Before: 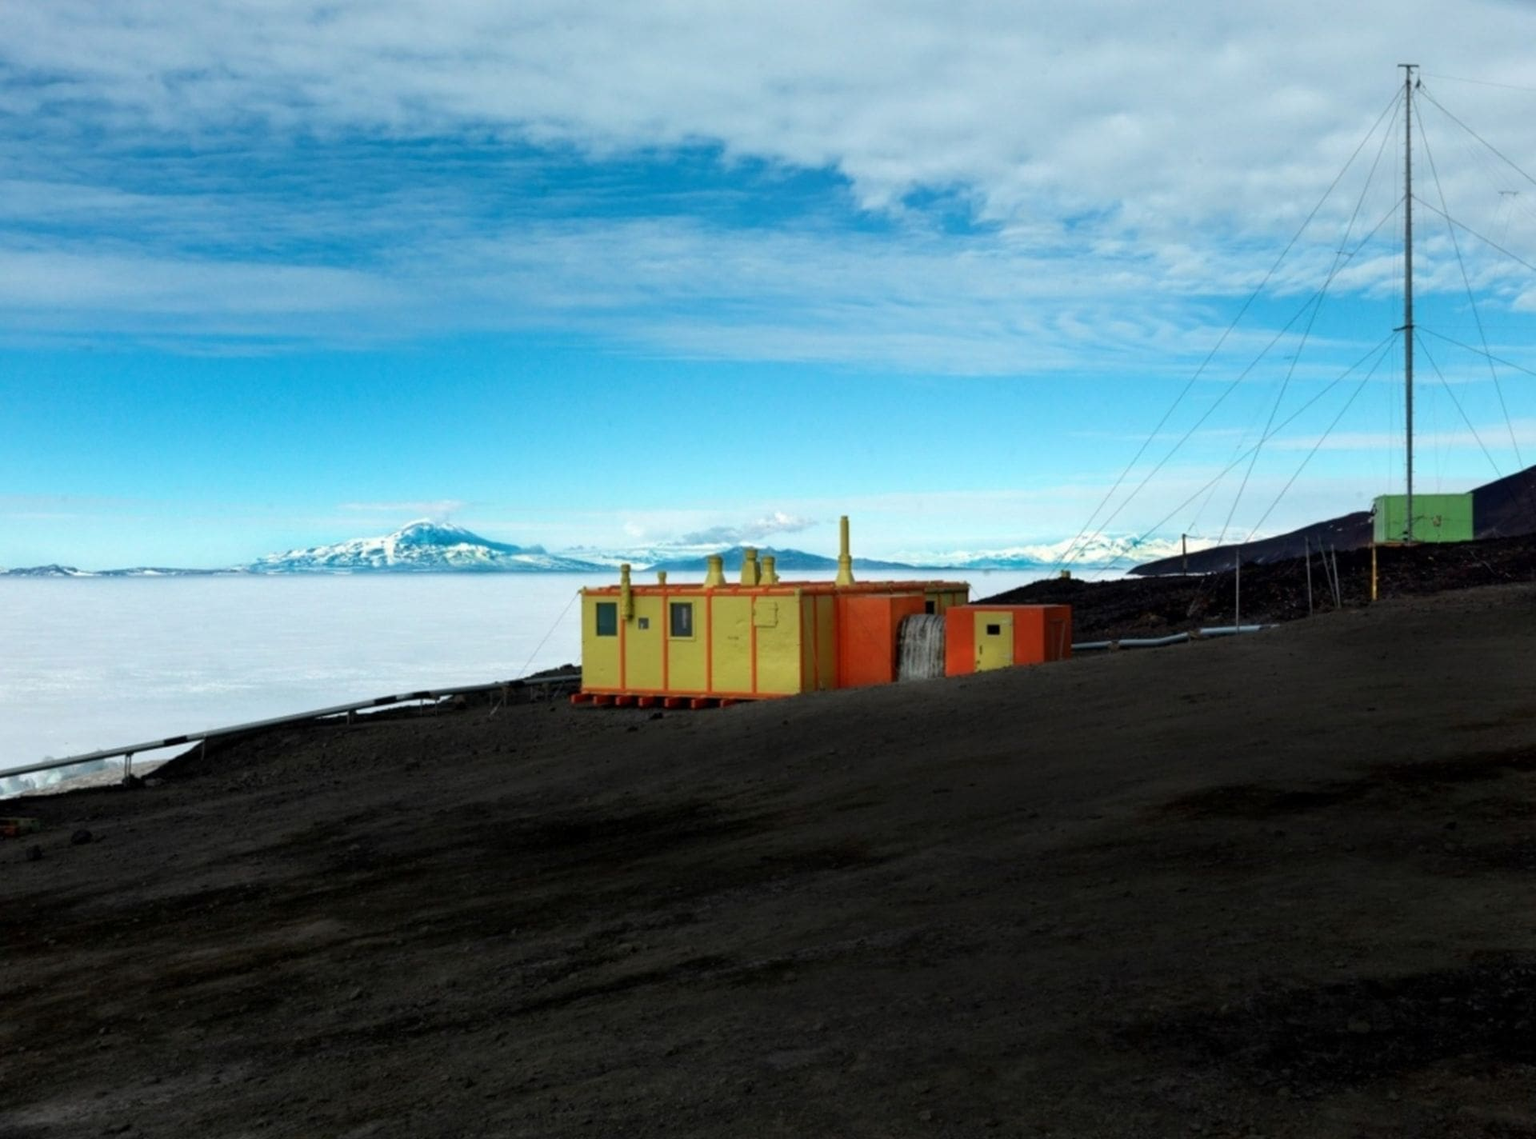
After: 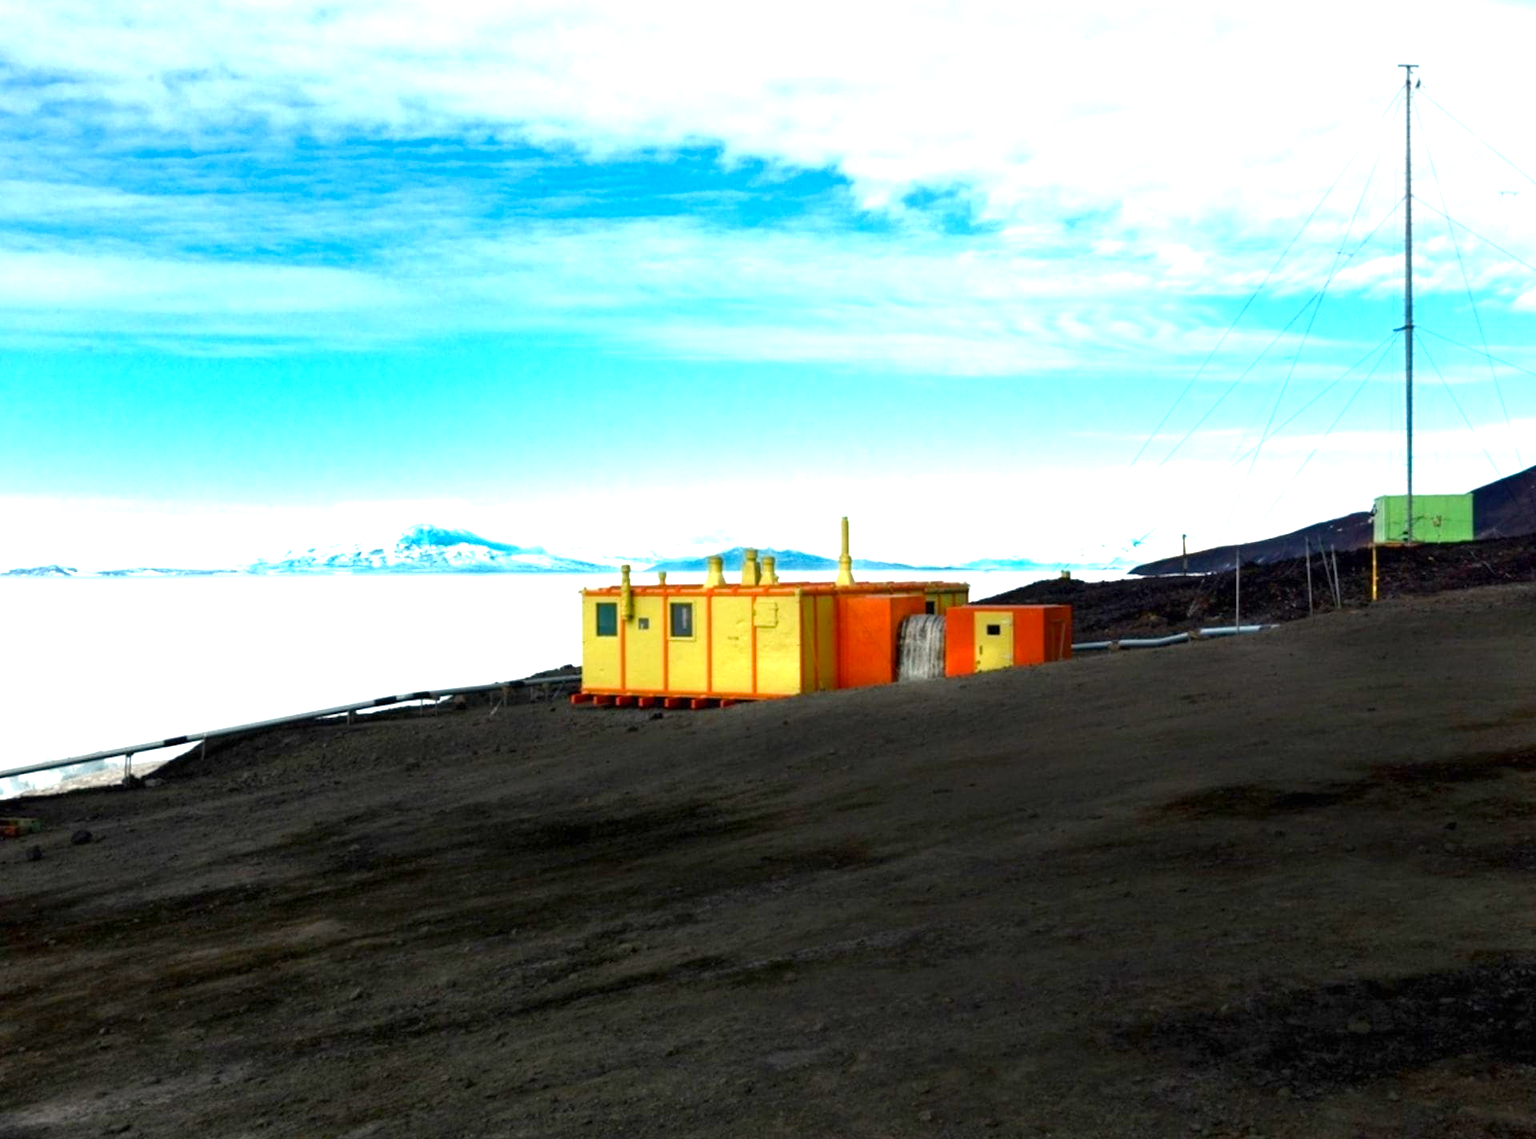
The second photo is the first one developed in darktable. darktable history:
color balance rgb: highlights gain › chroma 2.07%, highlights gain › hue 72.23°, perceptual saturation grading › global saturation 20%, perceptual saturation grading › highlights -25.888%, perceptual saturation grading › shadows 25.269%, perceptual brilliance grading › global brilliance 17.219%, global vibrance 6.068%
exposure: black level correction 0, exposure 0.699 EV, compensate highlight preservation false
